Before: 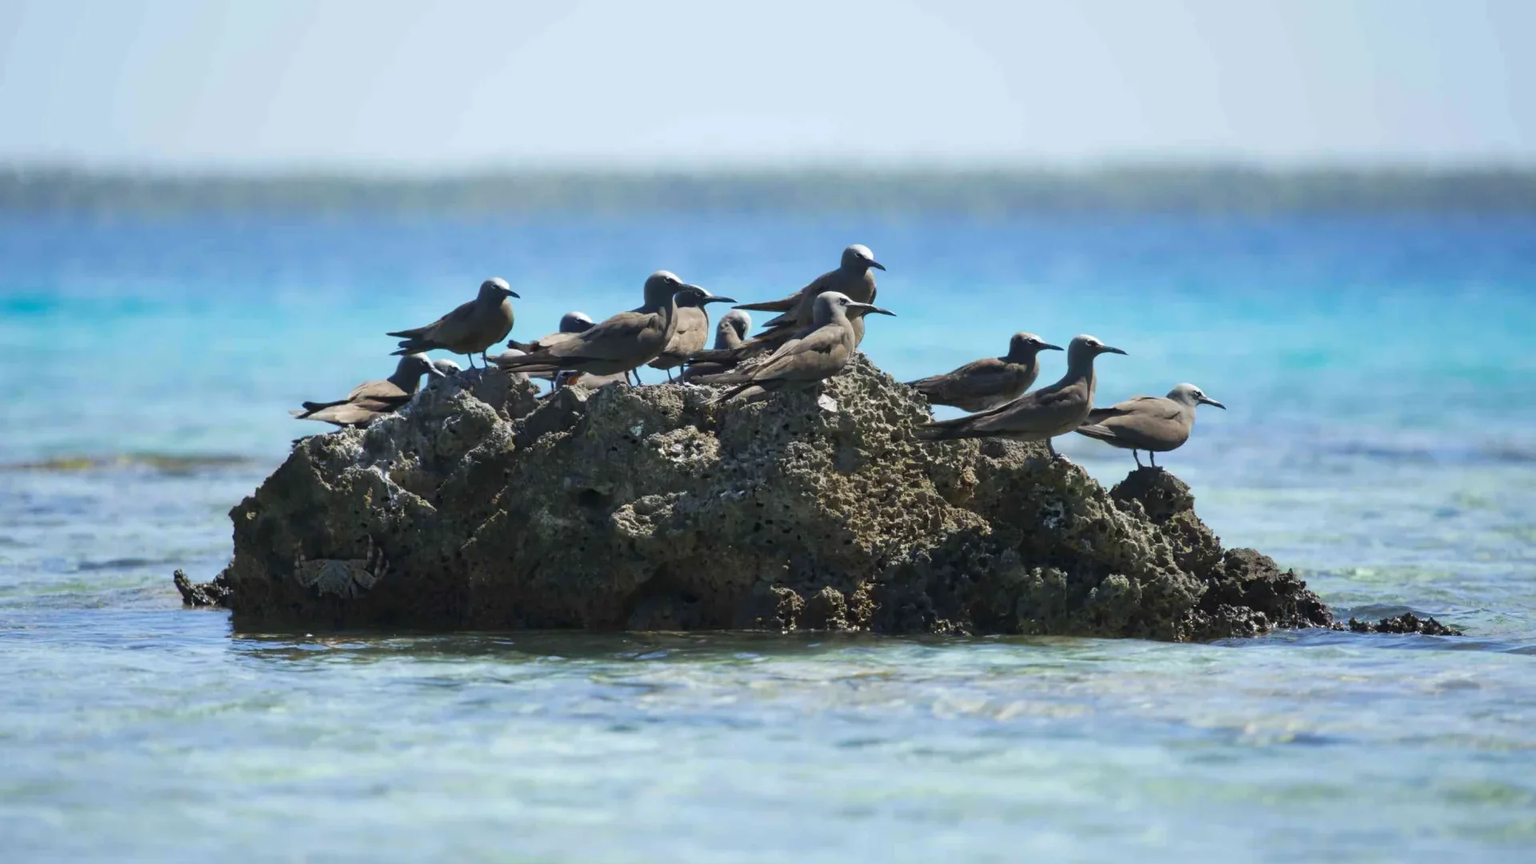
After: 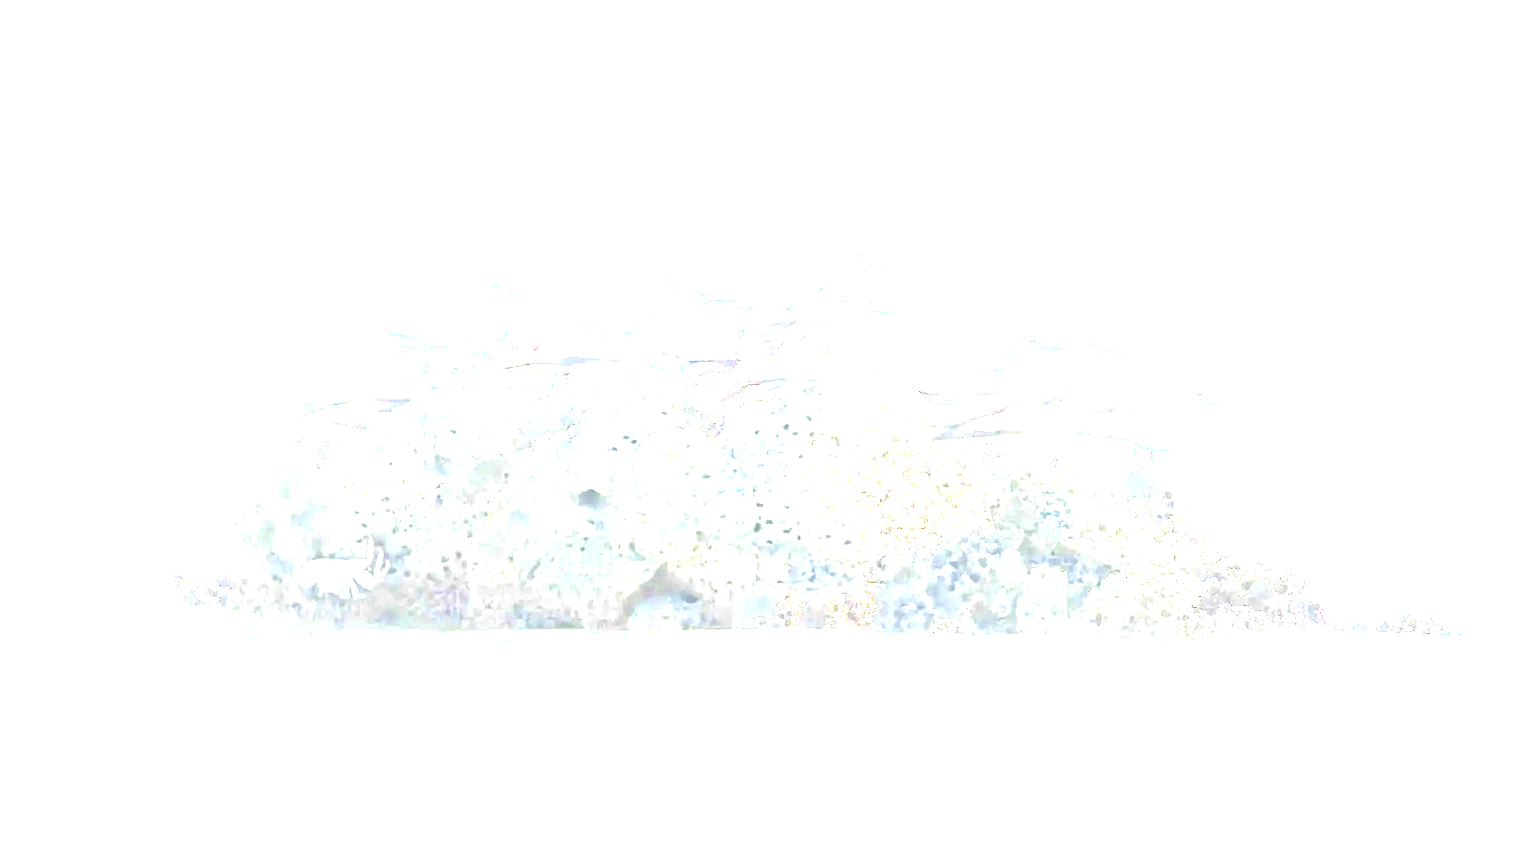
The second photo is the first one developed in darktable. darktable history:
local contrast: on, module defaults
tone curve: curves: ch0 [(0, 0) (0.003, 0.002) (0.011, 0.009) (0.025, 0.021) (0.044, 0.037) (0.069, 0.058) (0.1, 0.084) (0.136, 0.114) (0.177, 0.149) (0.224, 0.188) (0.277, 0.232) (0.335, 0.281) (0.399, 0.341) (0.468, 0.416) (0.543, 0.496) (0.623, 0.574) (0.709, 0.659) (0.801, 0.754) (0.898, 0.876) (1, 1)], color space Lab, independent channels, preserve colors none
exposure: black level correction 0, exposure 4.002 EV, compensate exposure bias true, compensate highlight preservation false
color calibration: illuminant same as pipeline (D50), adaptation none (bypass), x 0.332, y 0.333, temperature 5020.32 K
